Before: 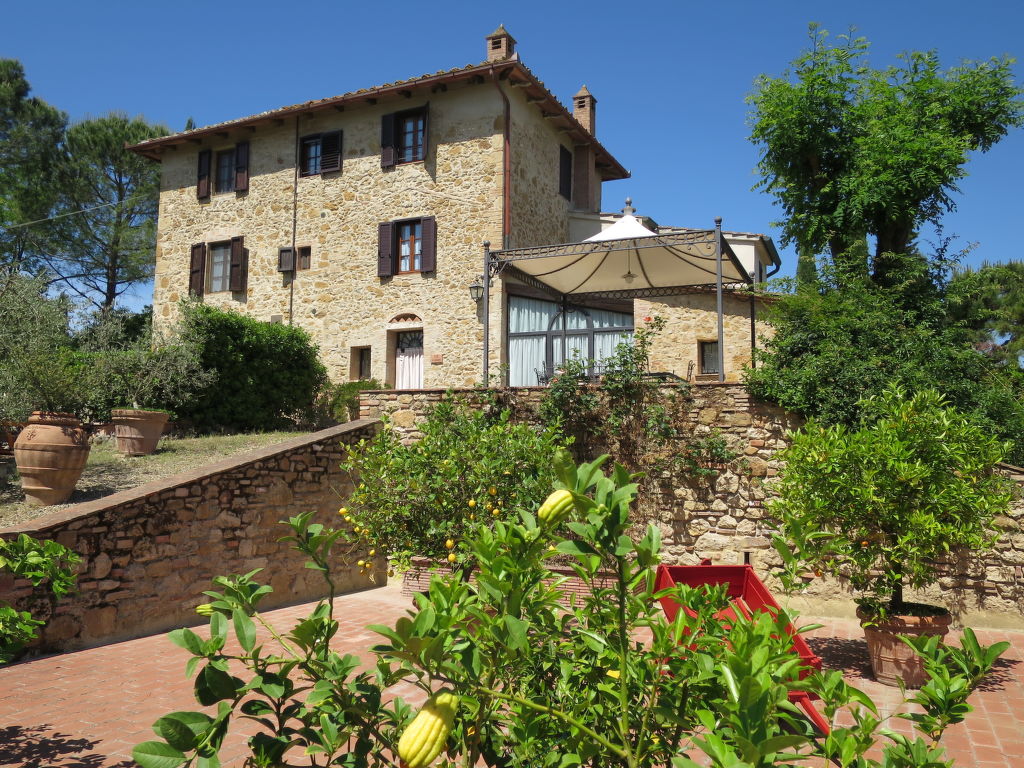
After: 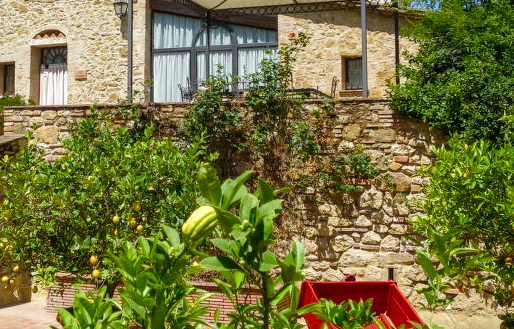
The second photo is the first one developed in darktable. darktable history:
color balance rgb: perceptual saturation grading › global saturation 20%, perceptual saturation grading › highlights -24.827%, perceptual saturation grading › shadows 50.063%
local contrast: on, module defaults
crop: left 34.787%, top 37.096%, right 14.96%, bottom 19.986%
